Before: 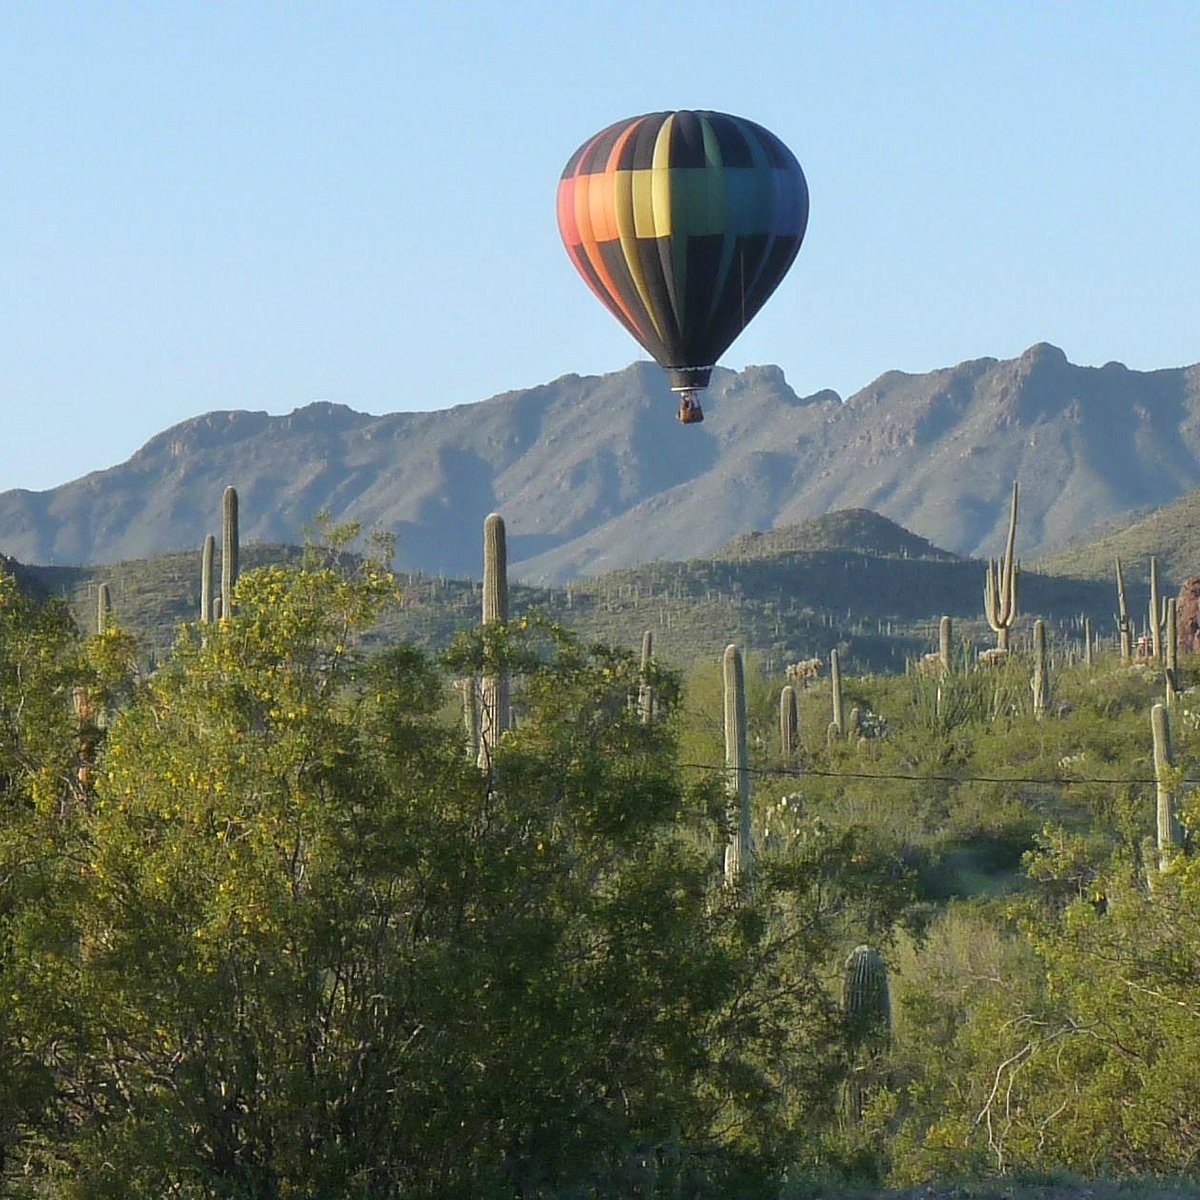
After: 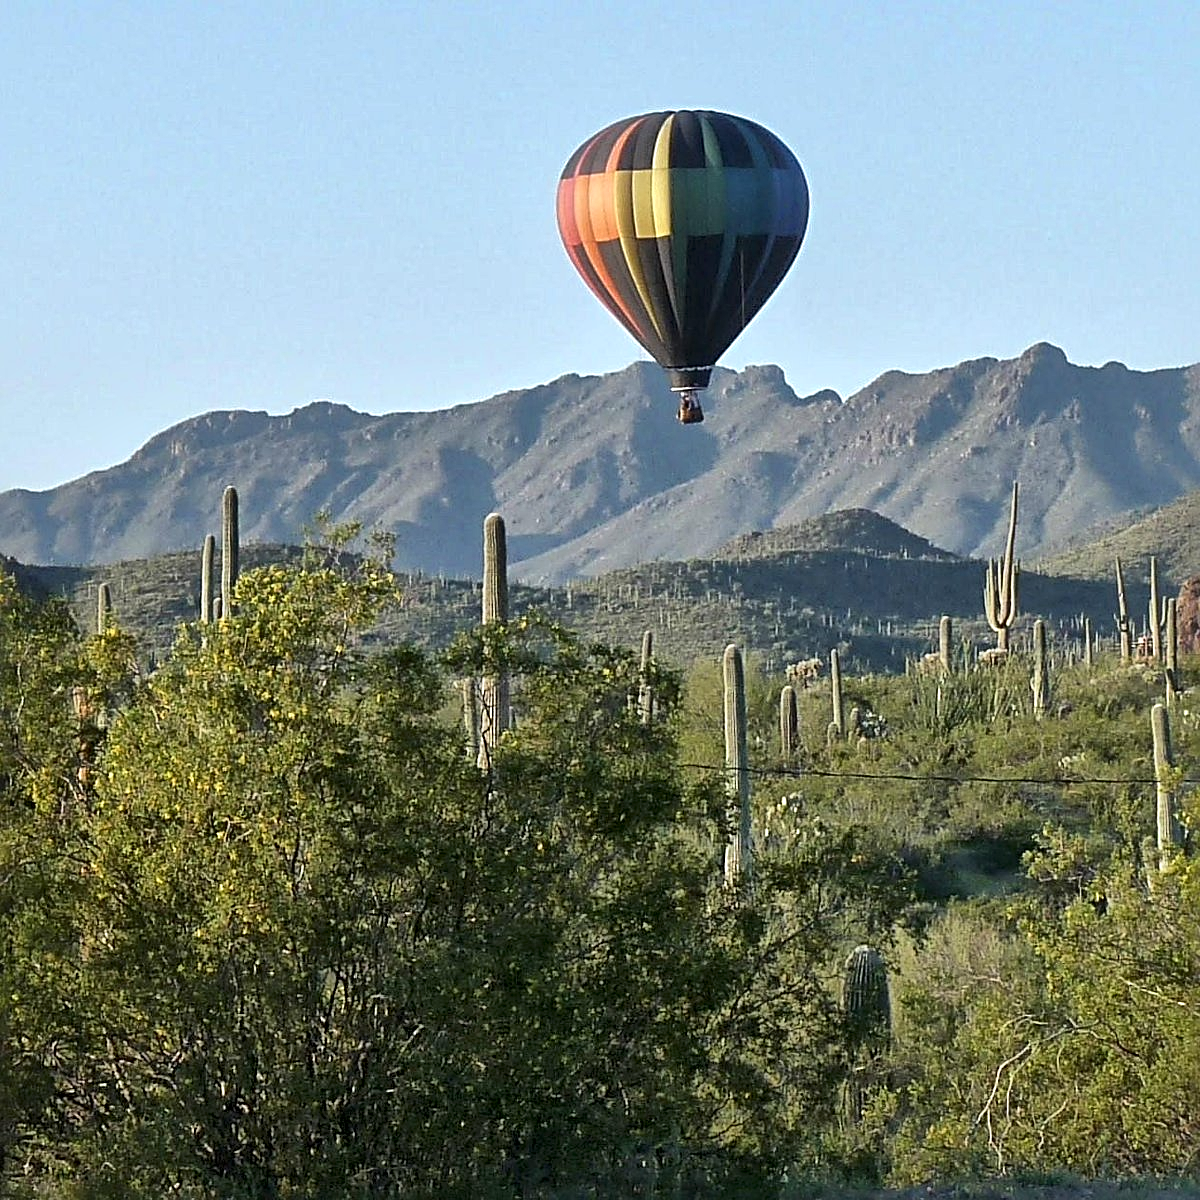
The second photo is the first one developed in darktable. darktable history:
local contrast: mode bilateral grid, contrast 19, coarseness 50, detail 171%, midtone range 0.2
sharpen: radius 3.976
